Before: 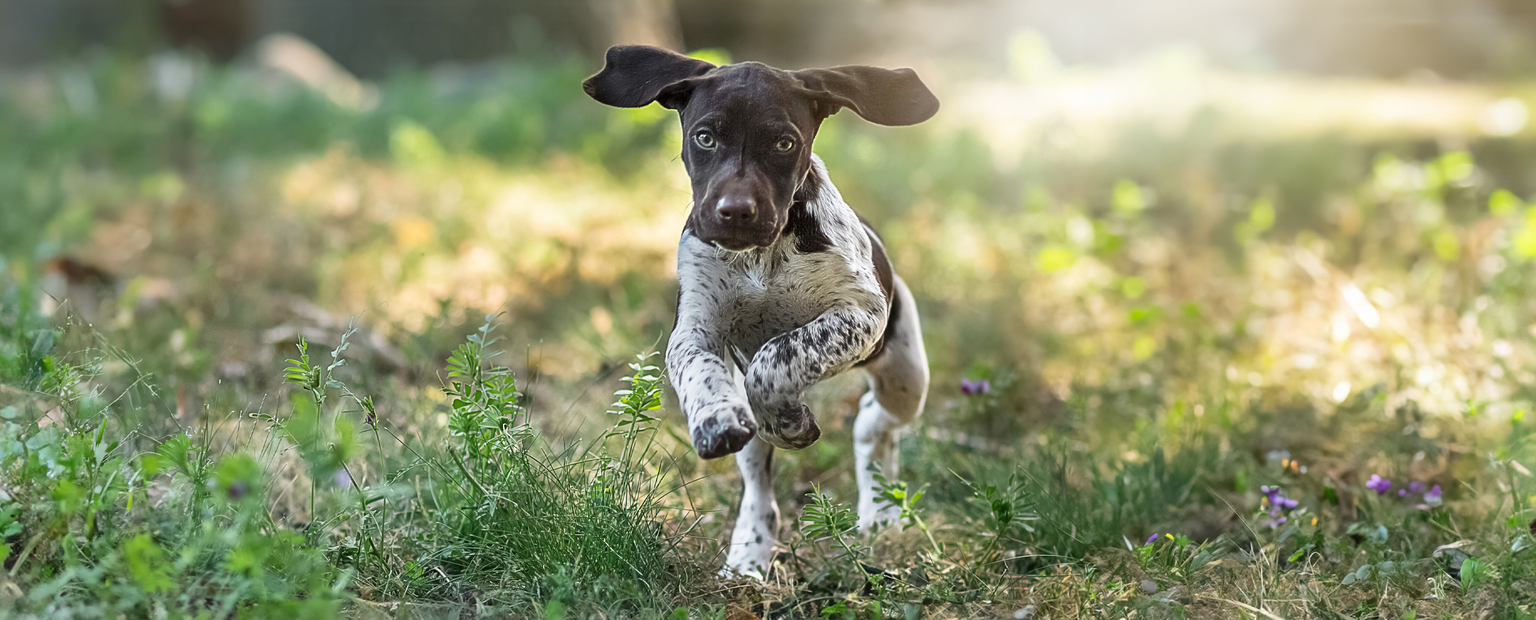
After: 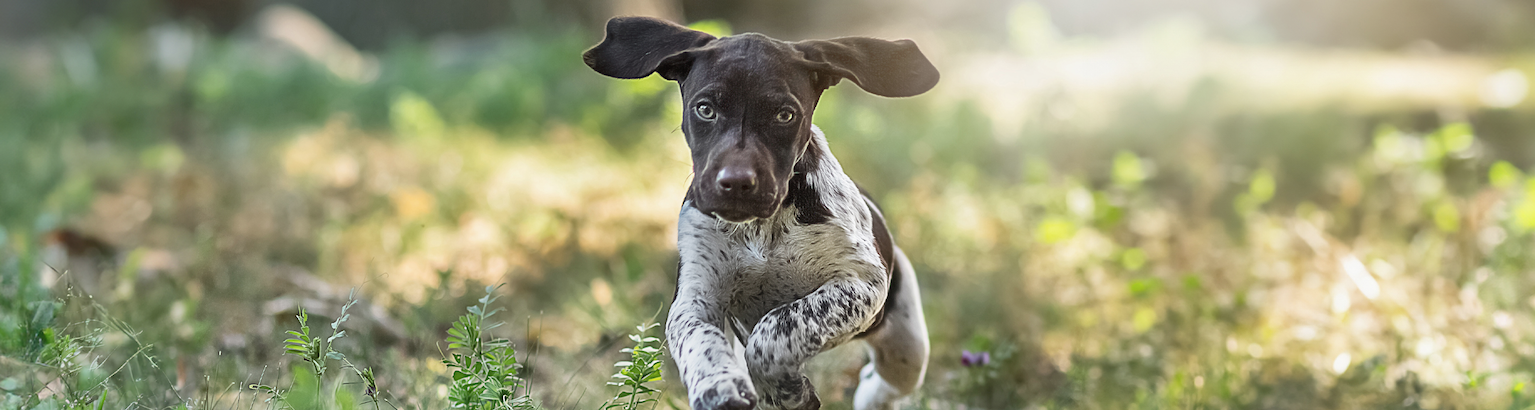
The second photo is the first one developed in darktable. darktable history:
crop and rotate: top 4.752%, bottom 28.967%
local contrast: mode bilateral grid, contrast 20, coarseness 49, detail 128%, midtone range 0.2
contrast brightness saturation: contrast -0.091, saturation -0.092
